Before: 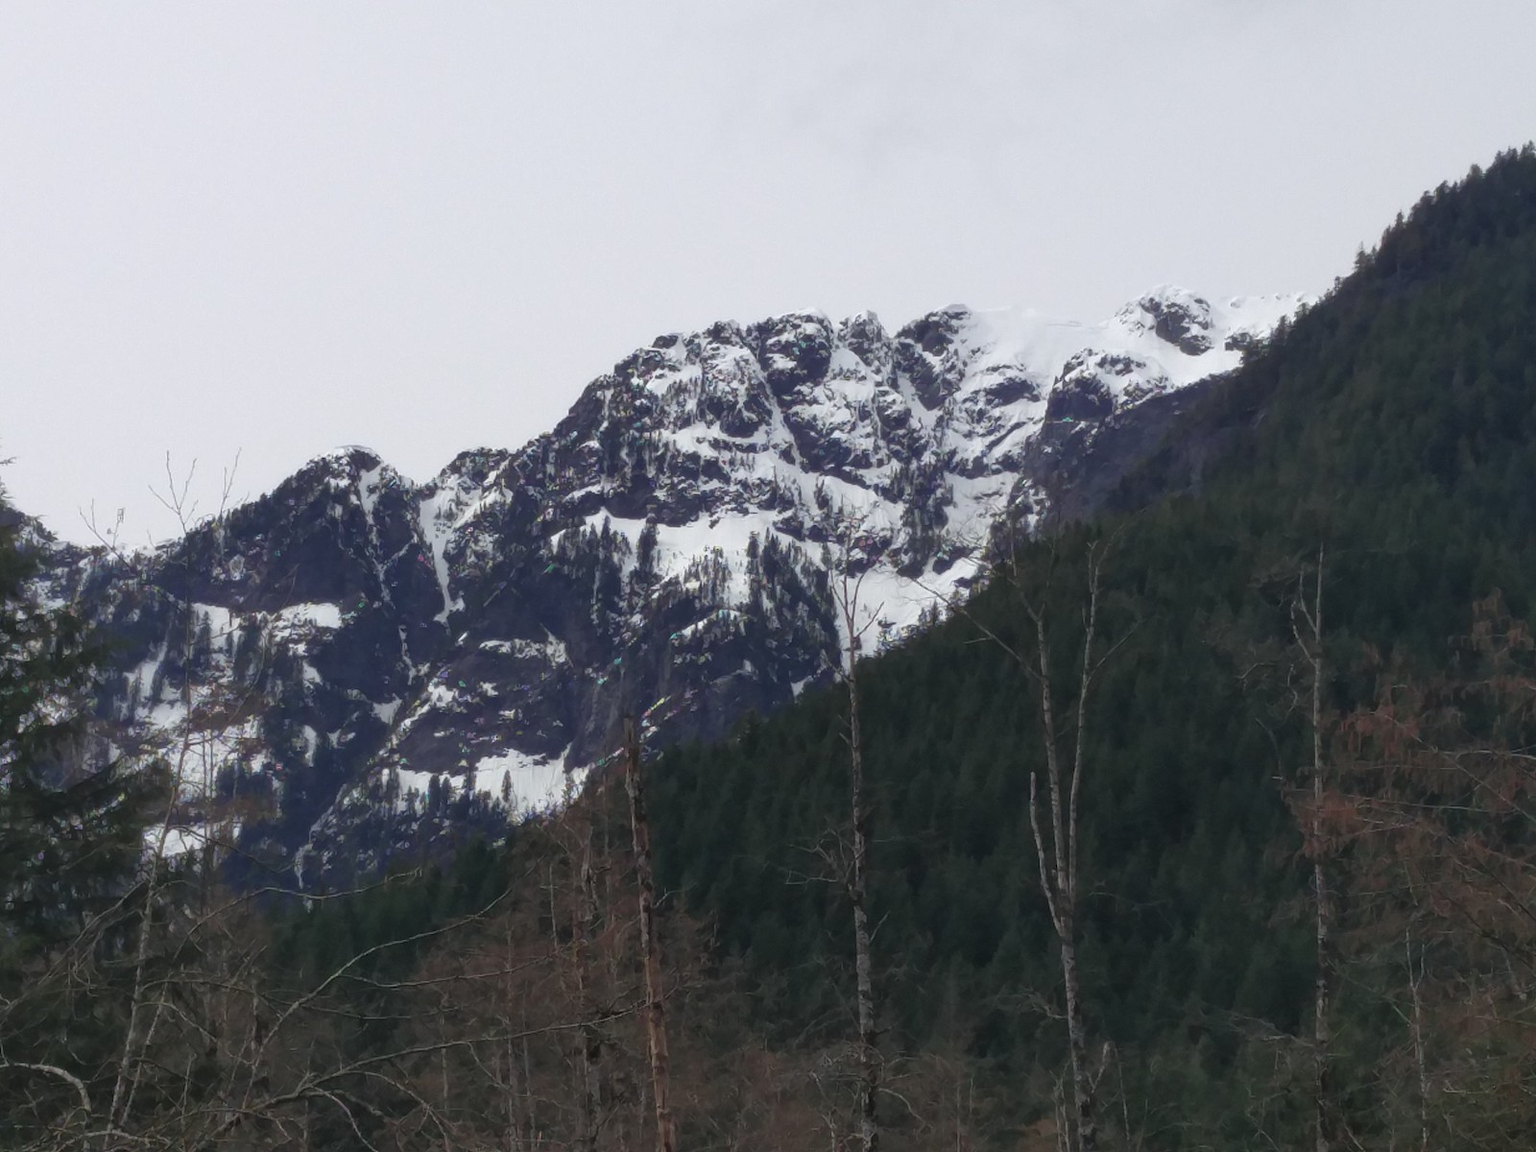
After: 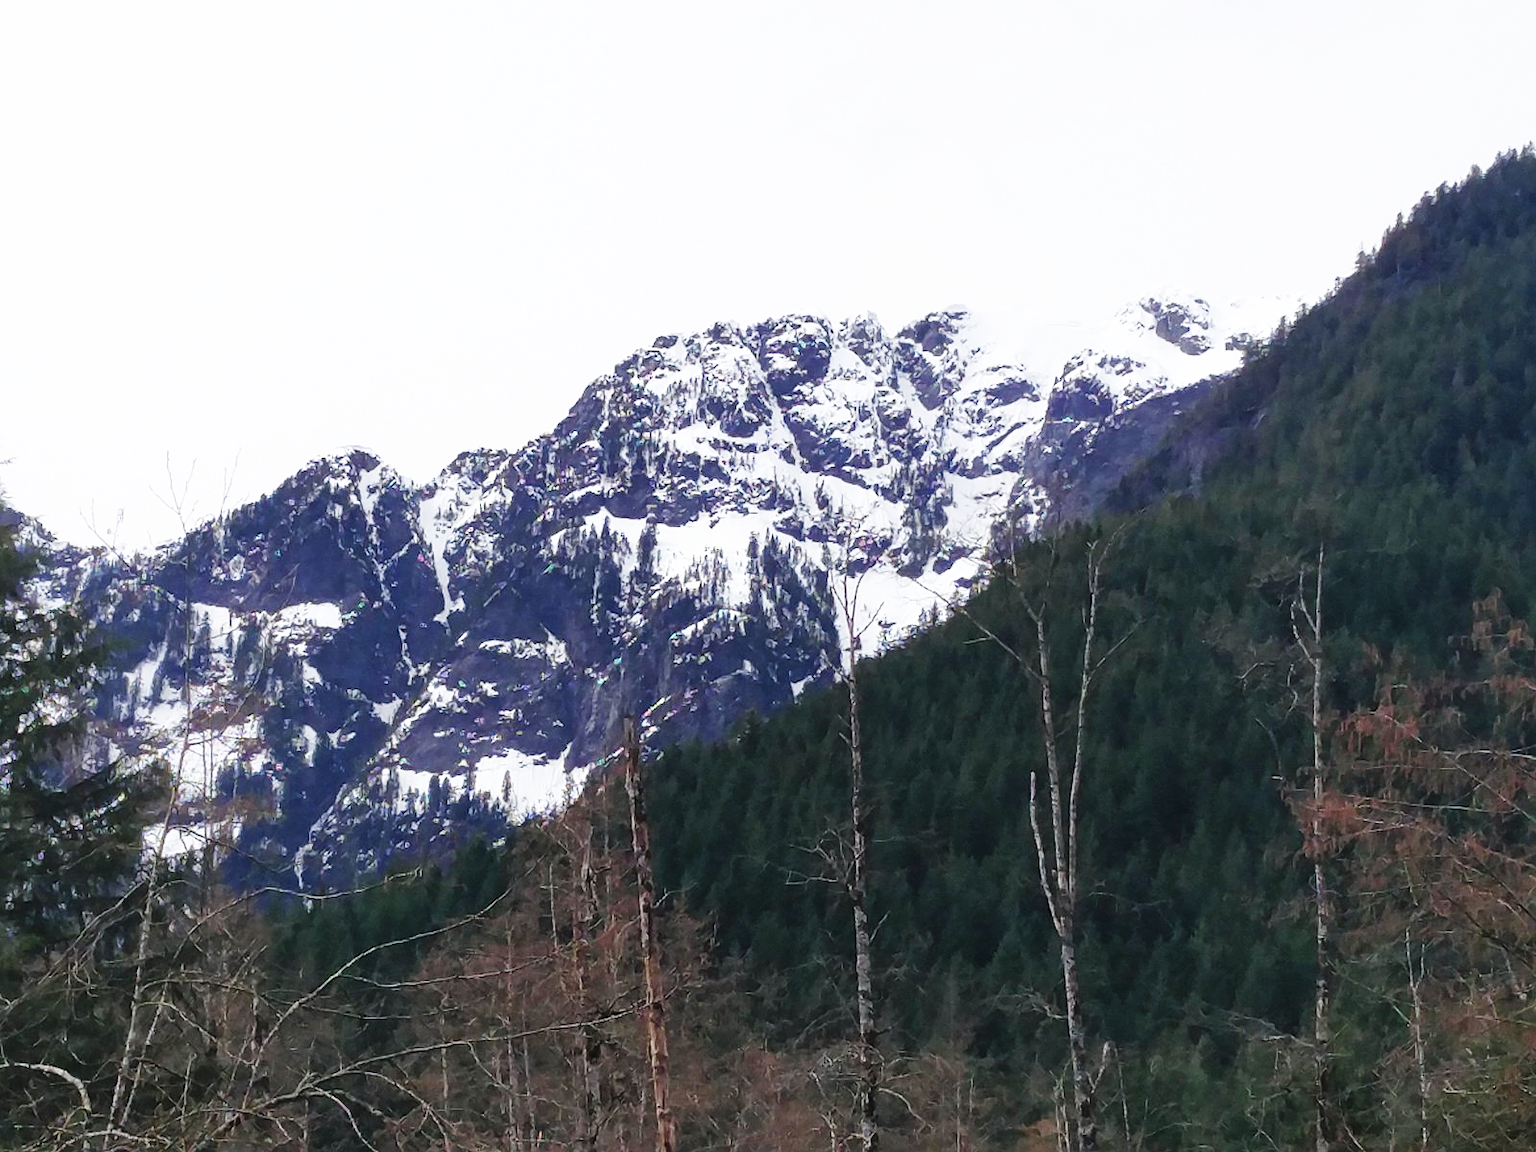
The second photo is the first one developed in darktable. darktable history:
sharpen: on, module defaults
base curve: curves: ch0 [(0, 0.003) (0.001, 0.002) (0.006, 0.004) (0.02, 0.022) (0.048, 0.086) (0.094, 0.234) (0.162, 0.431) (0.258, 0.629) (0.385, 0.8) (0.548, 0.918) (0.751, 0.988) (1, 1)], preserve colors none
white balance: red 1.004, blue 1.024
